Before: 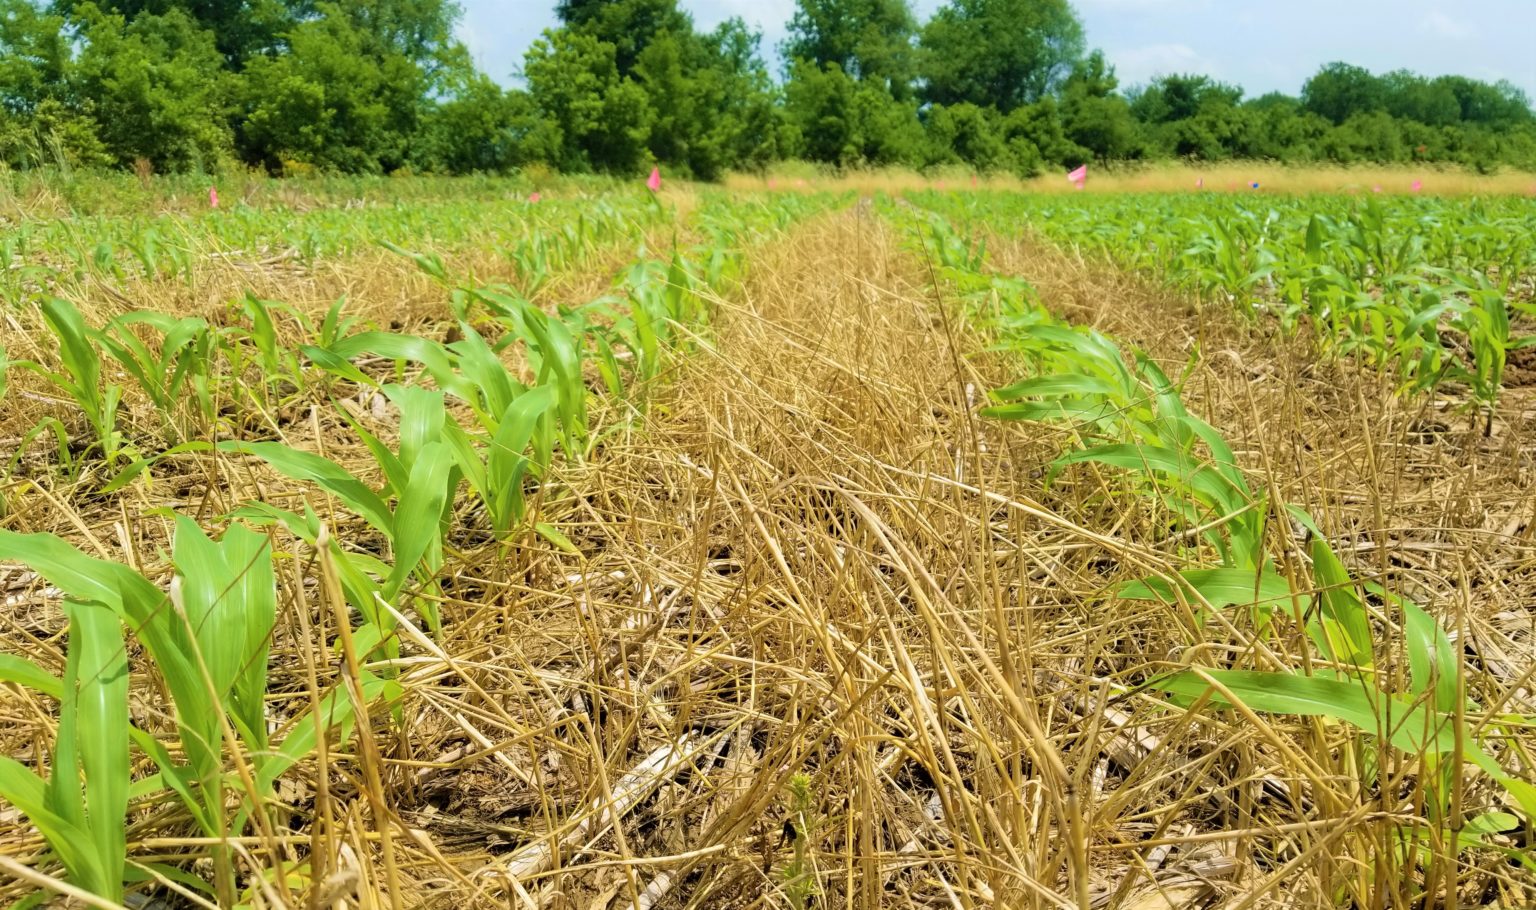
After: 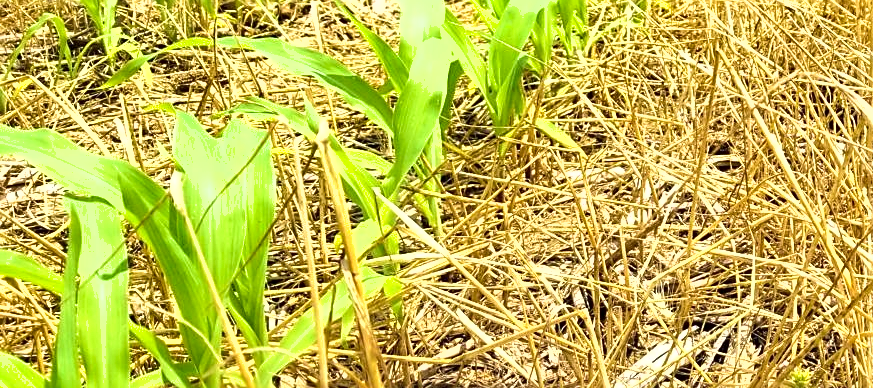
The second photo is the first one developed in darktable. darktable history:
sharpen: on, module defaults
exposure: exposure 0.942 EV, compensate exposure bias true, compensate highlight preservation false
crop: top 44.448%, right 43.14%, bottom 12.837%
shadows and highlights: shadows 49.4, highlights -42.99, soften with gaussian
